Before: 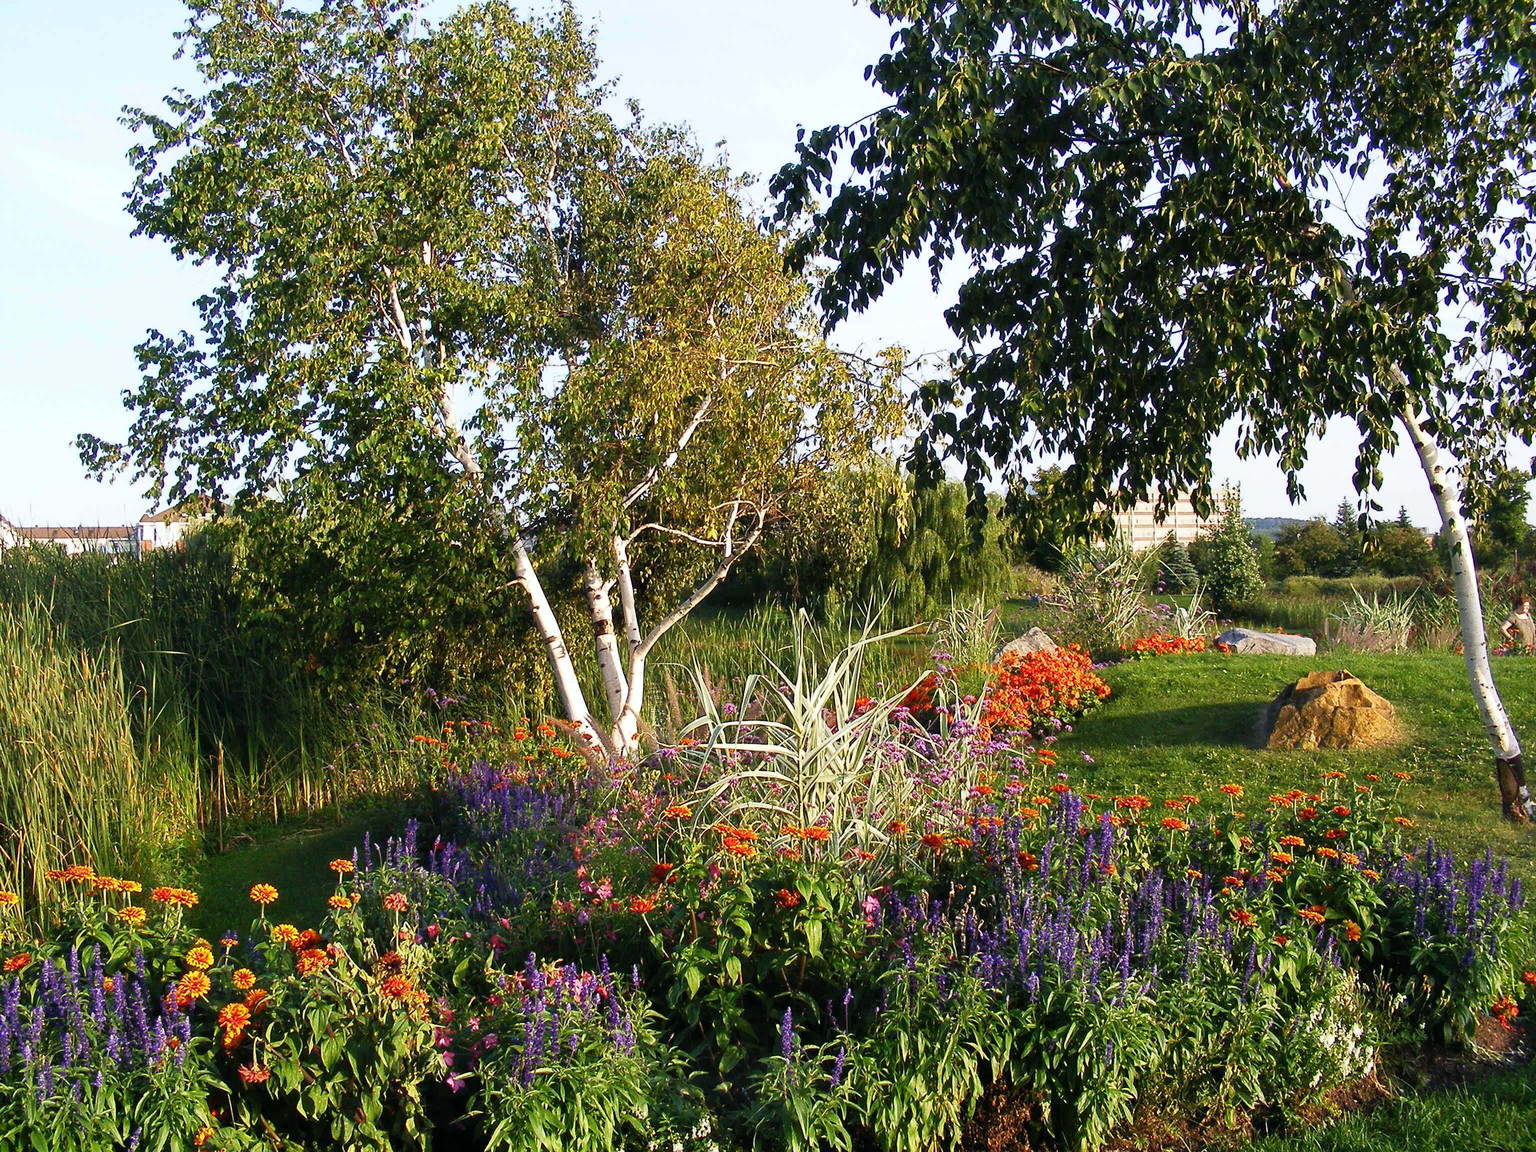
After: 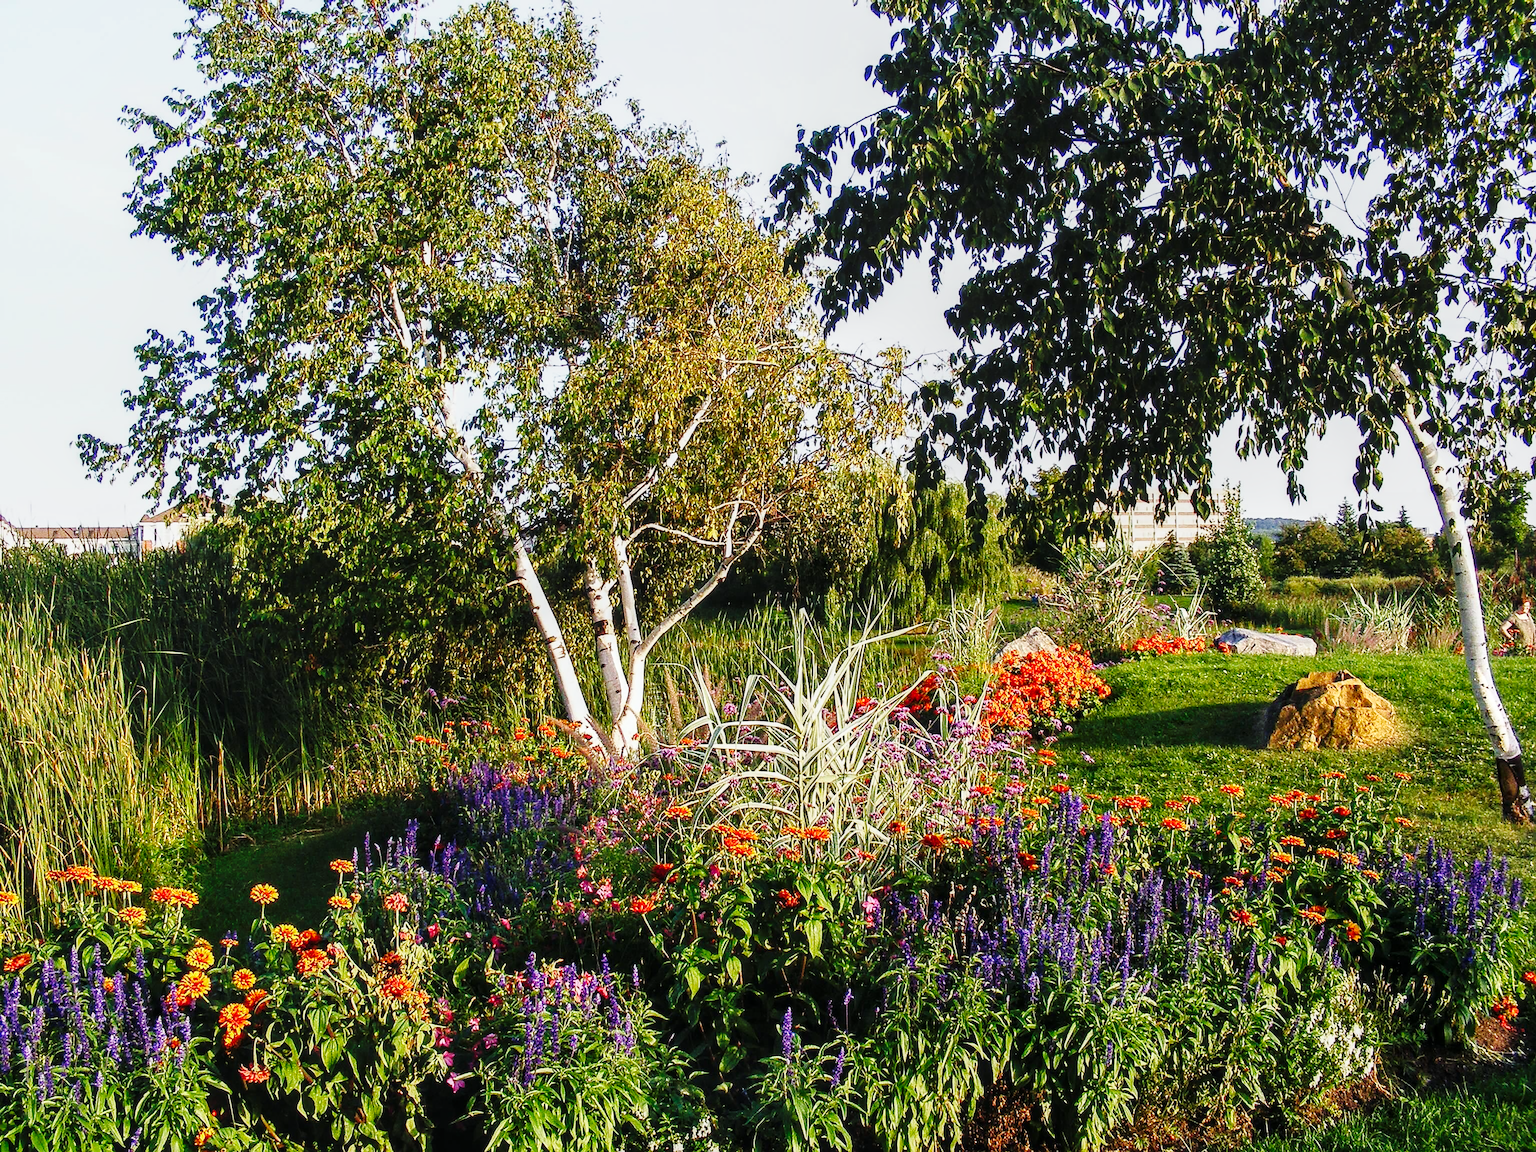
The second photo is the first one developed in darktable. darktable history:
exposure: exposure -0.153 EV, compensate highlight preservation false
local contrast: on, module defaults
base curve: curves: ch0 [(0, 0) (0.036, 0.025) (0.121, 0.166) (0.206, 0.329) (0.605, 0.79) (1, 1)], preserve colors none
sharpen: amount 0.2
